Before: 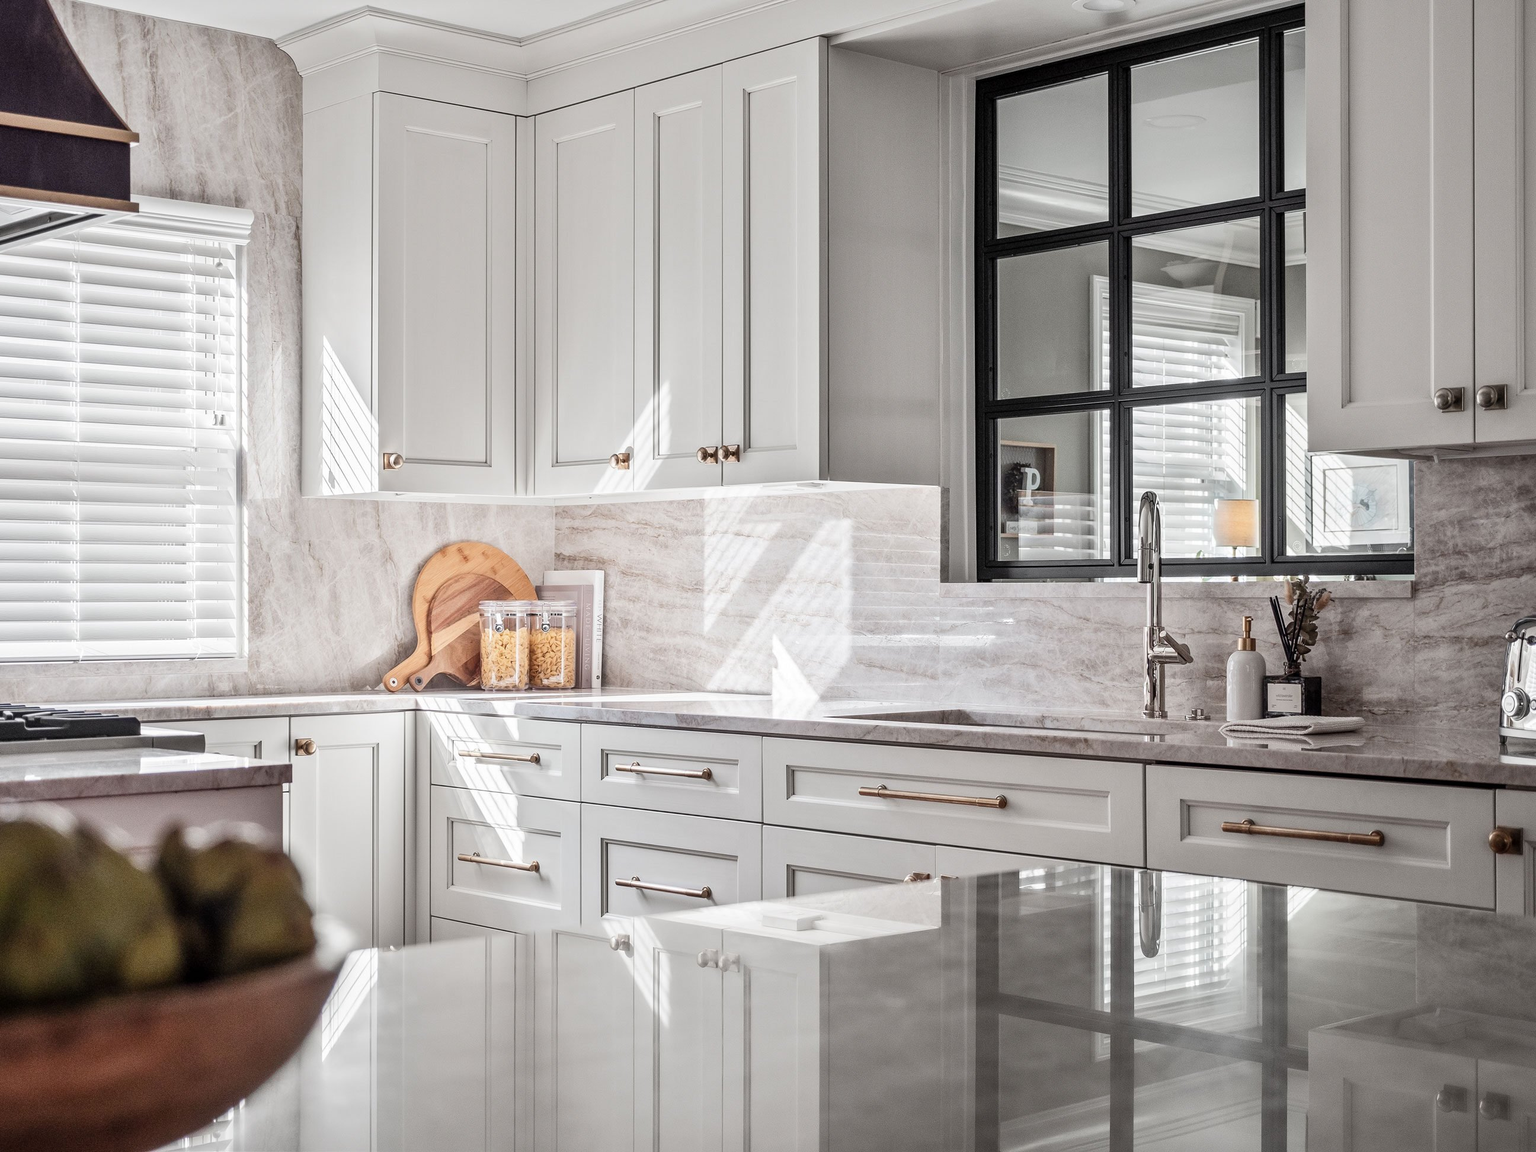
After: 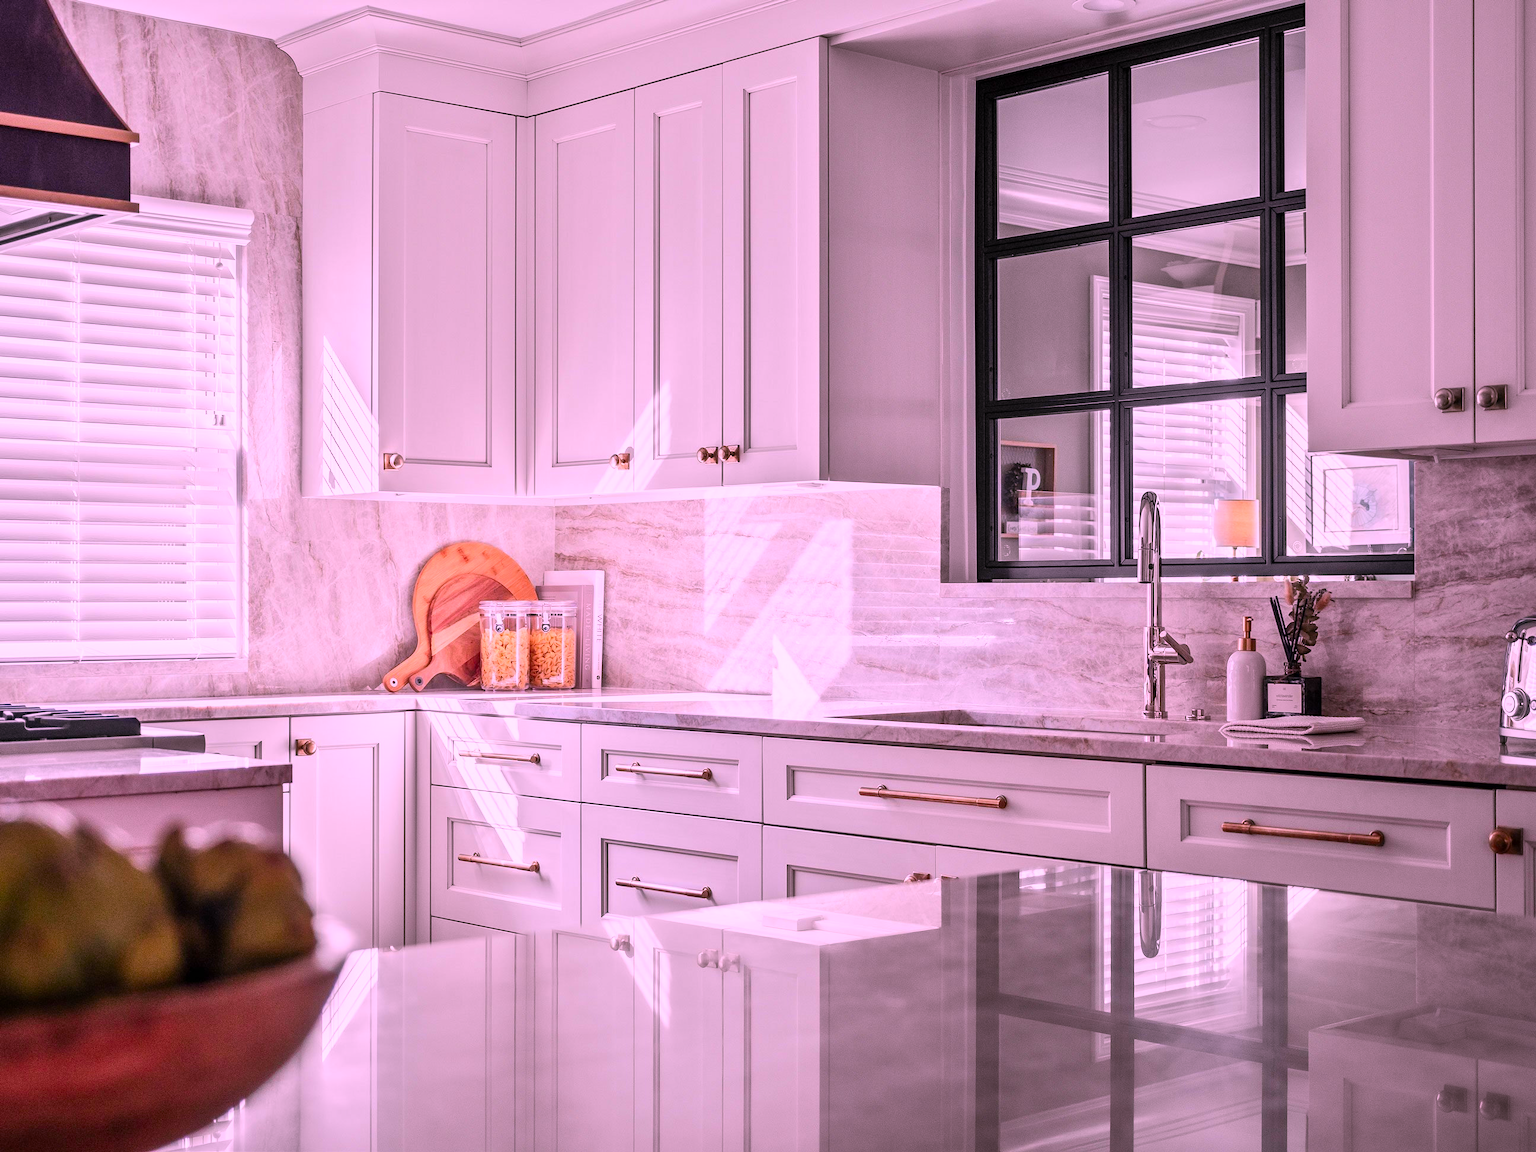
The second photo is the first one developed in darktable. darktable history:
color correction: highlights a* 19.19, highlights b* -11.51, saturation 1.7
